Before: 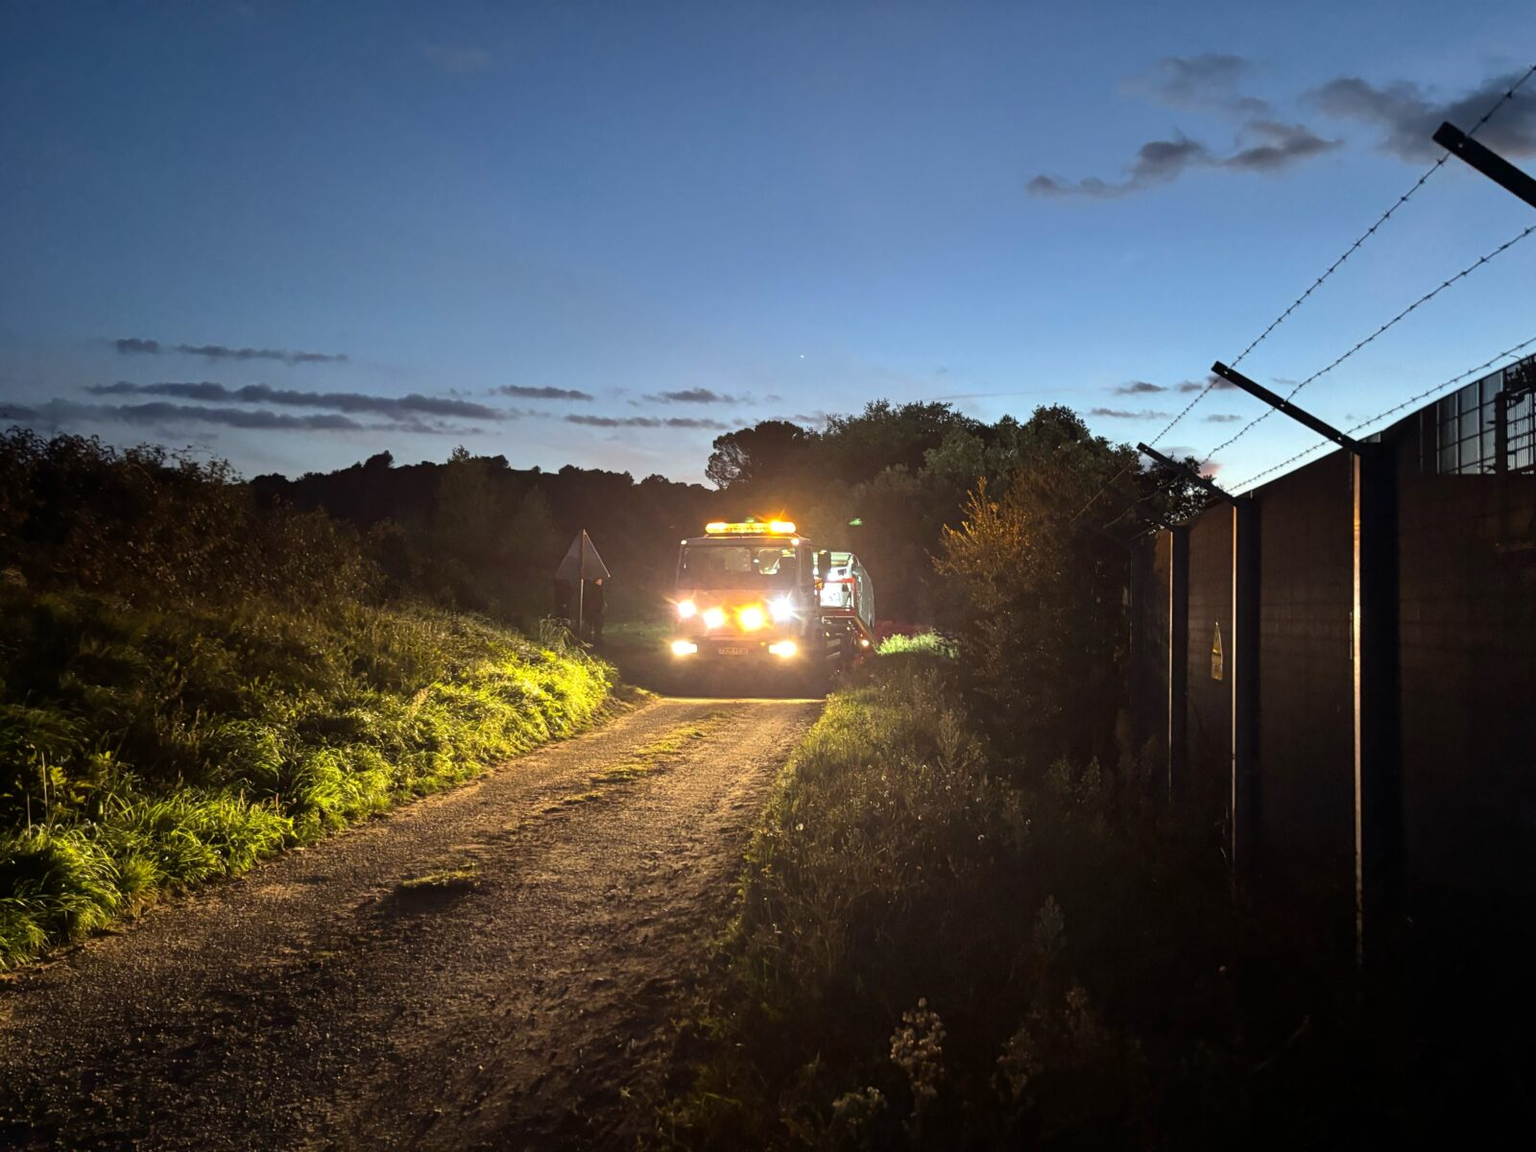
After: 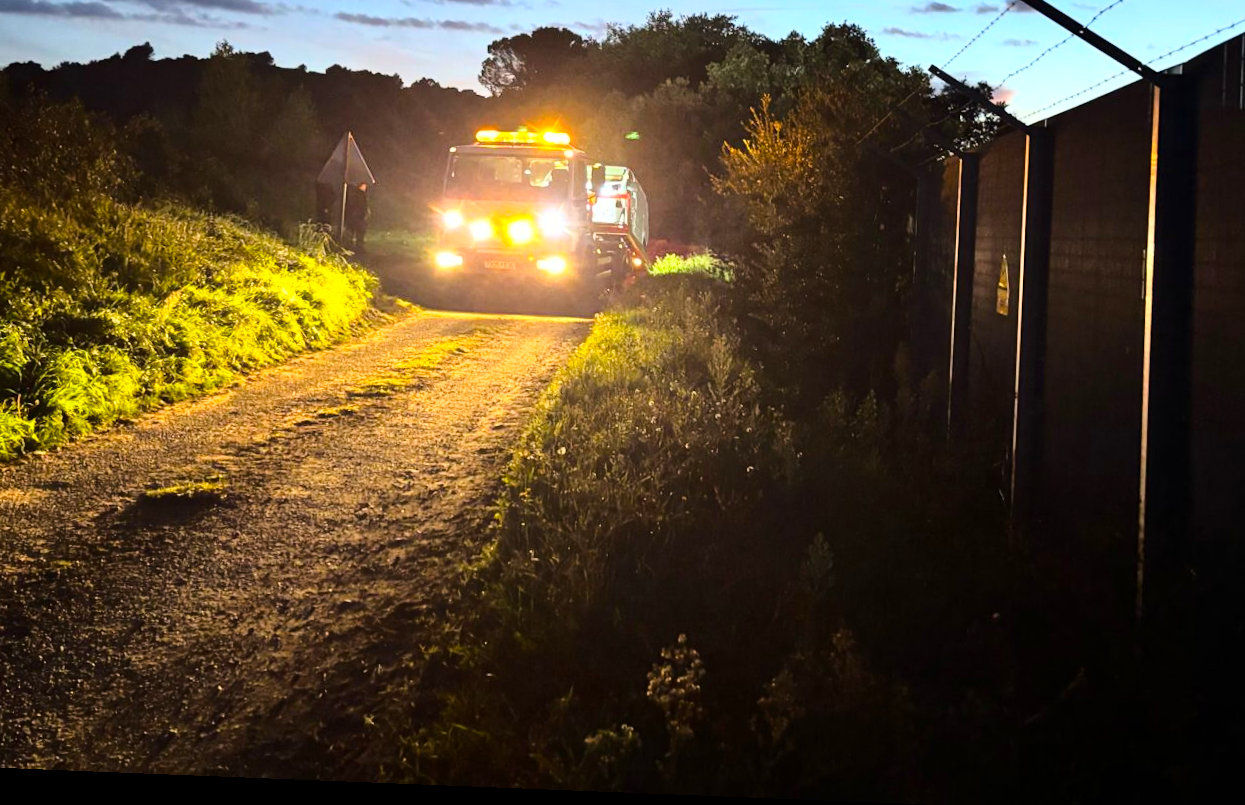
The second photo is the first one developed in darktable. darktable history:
rotate and perspective: rotation 2.27°, automatic cropping off
crop and rotate: left 17.299%, top 35.115%, right 7.015%, bottom 1.024%
color balance rgb: perceptual saturation grading › global saturation 20%, global vibrance 20%
base curve: curves: ch0 [(0, 0) (0.028, 0.03) (0.121, 0.232) (0.46, 0.748) (0.859, 0.968) (1, 1)]
